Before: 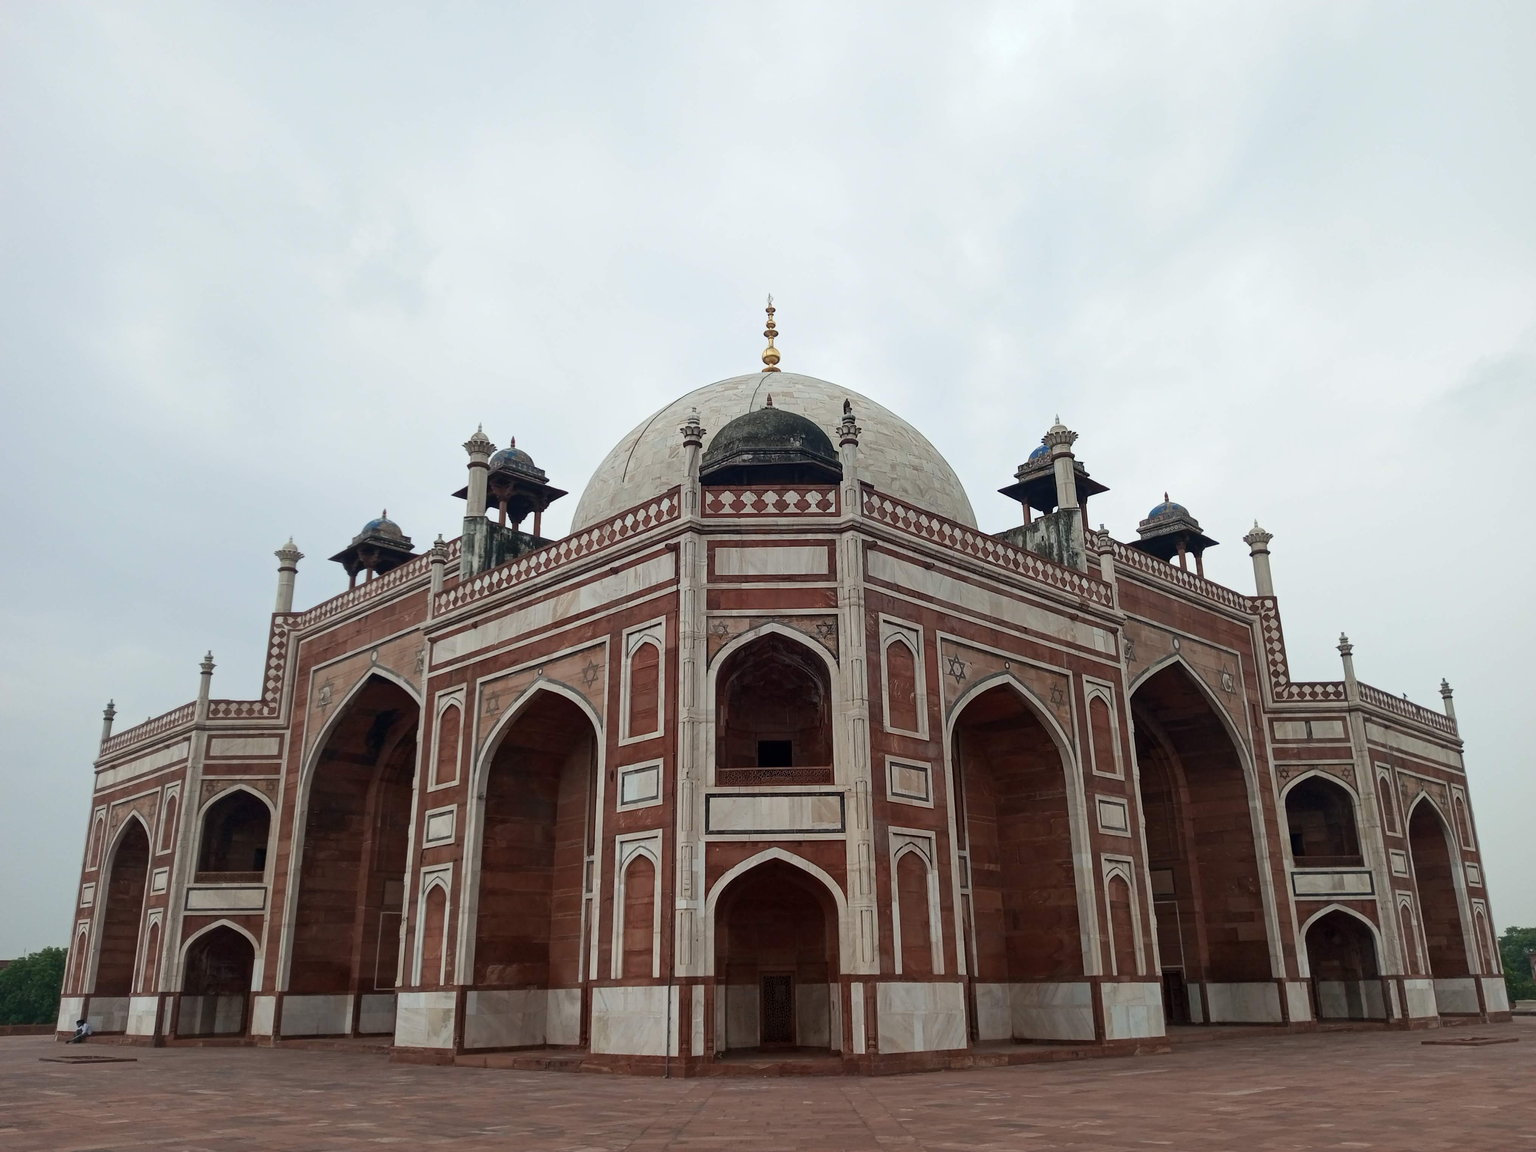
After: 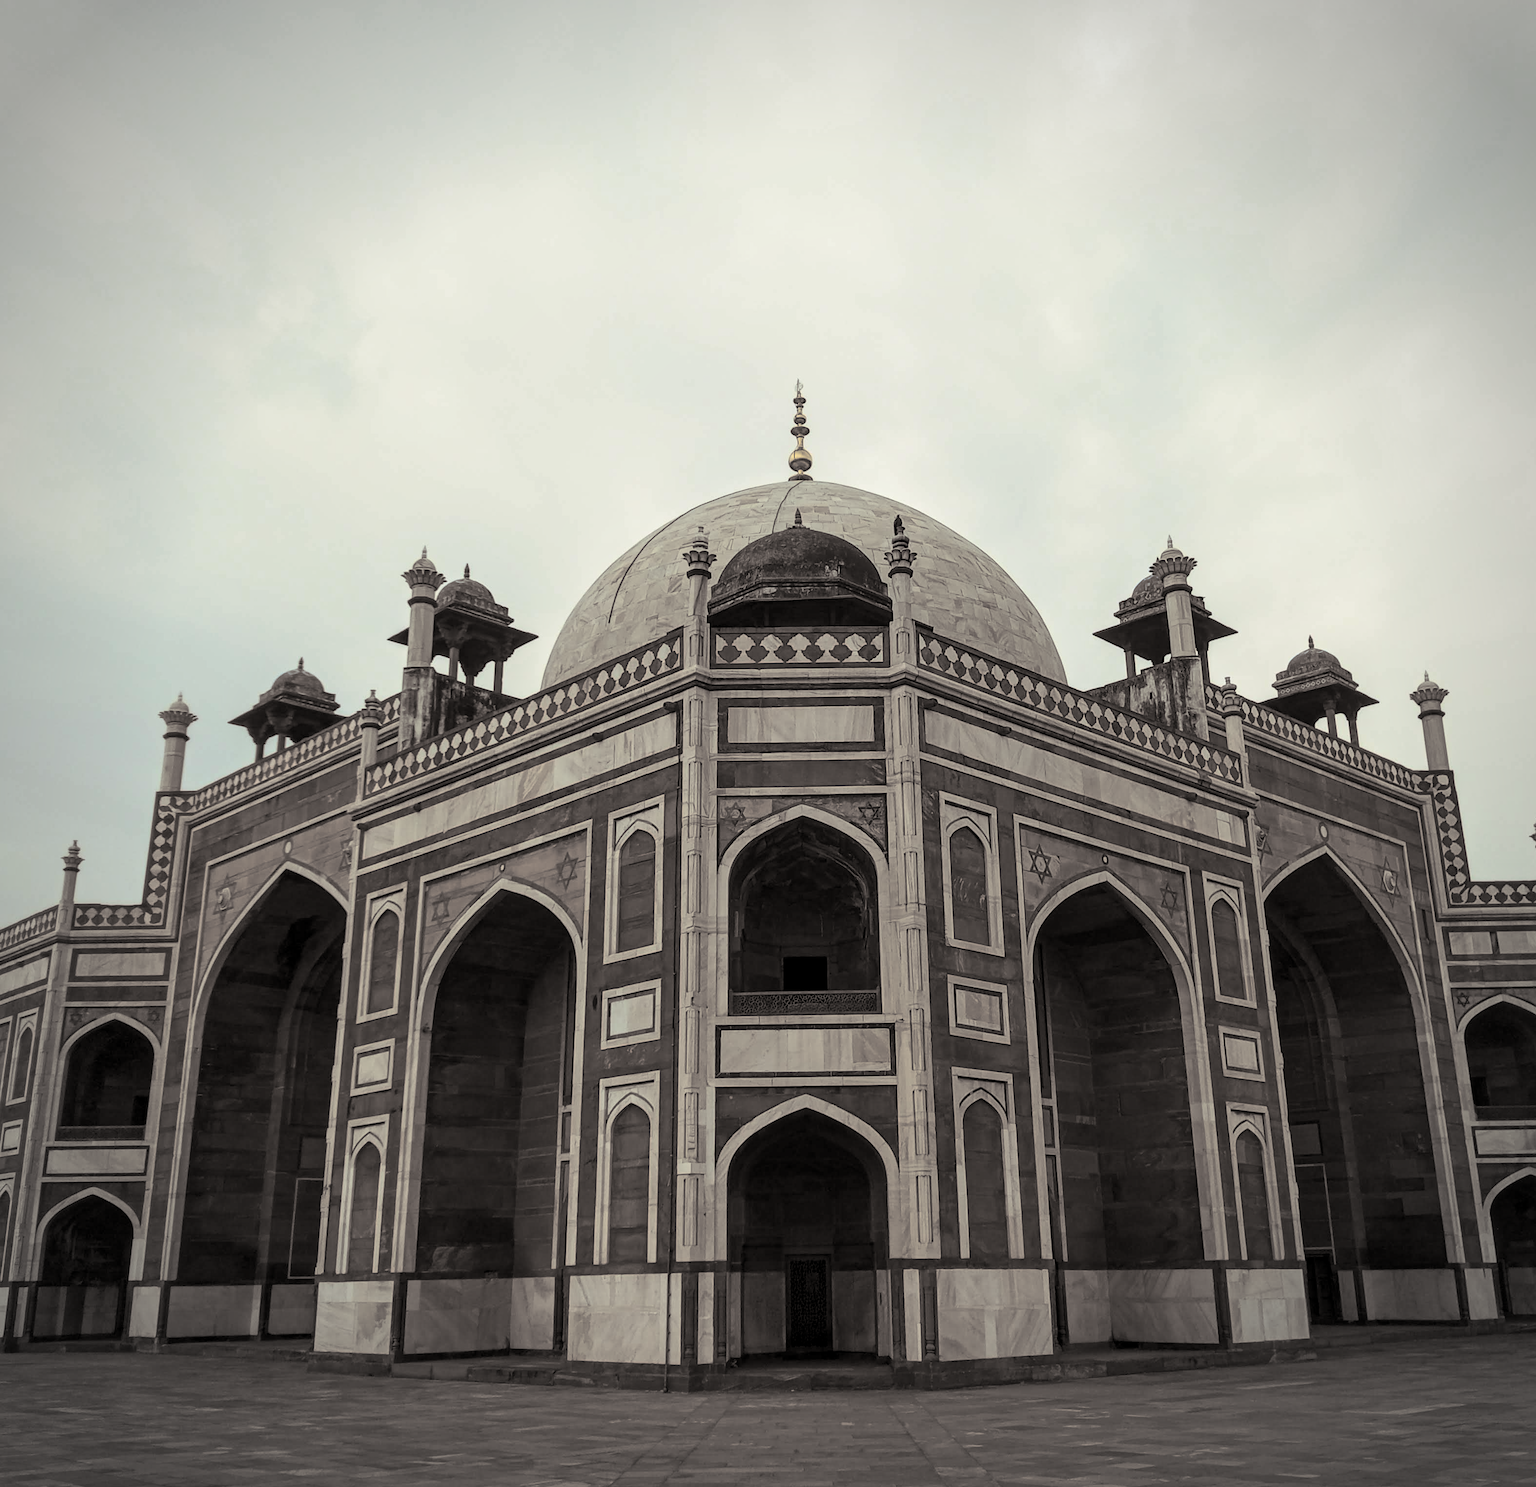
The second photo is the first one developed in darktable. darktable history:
color correction: highlights a* -0.482, highlights b* 9.48, shadows a* -9.48, shadows b* 0.803
split-toning: shadows › hue 26°, shadows › saturation 0.09, highlights › hue 40°, highlights › saturation 0.18, balance -63, compress 0%
local contrast: on, module defaults
crop: left 9.88%, right 12.664%
vignetting: automatic ratio true
